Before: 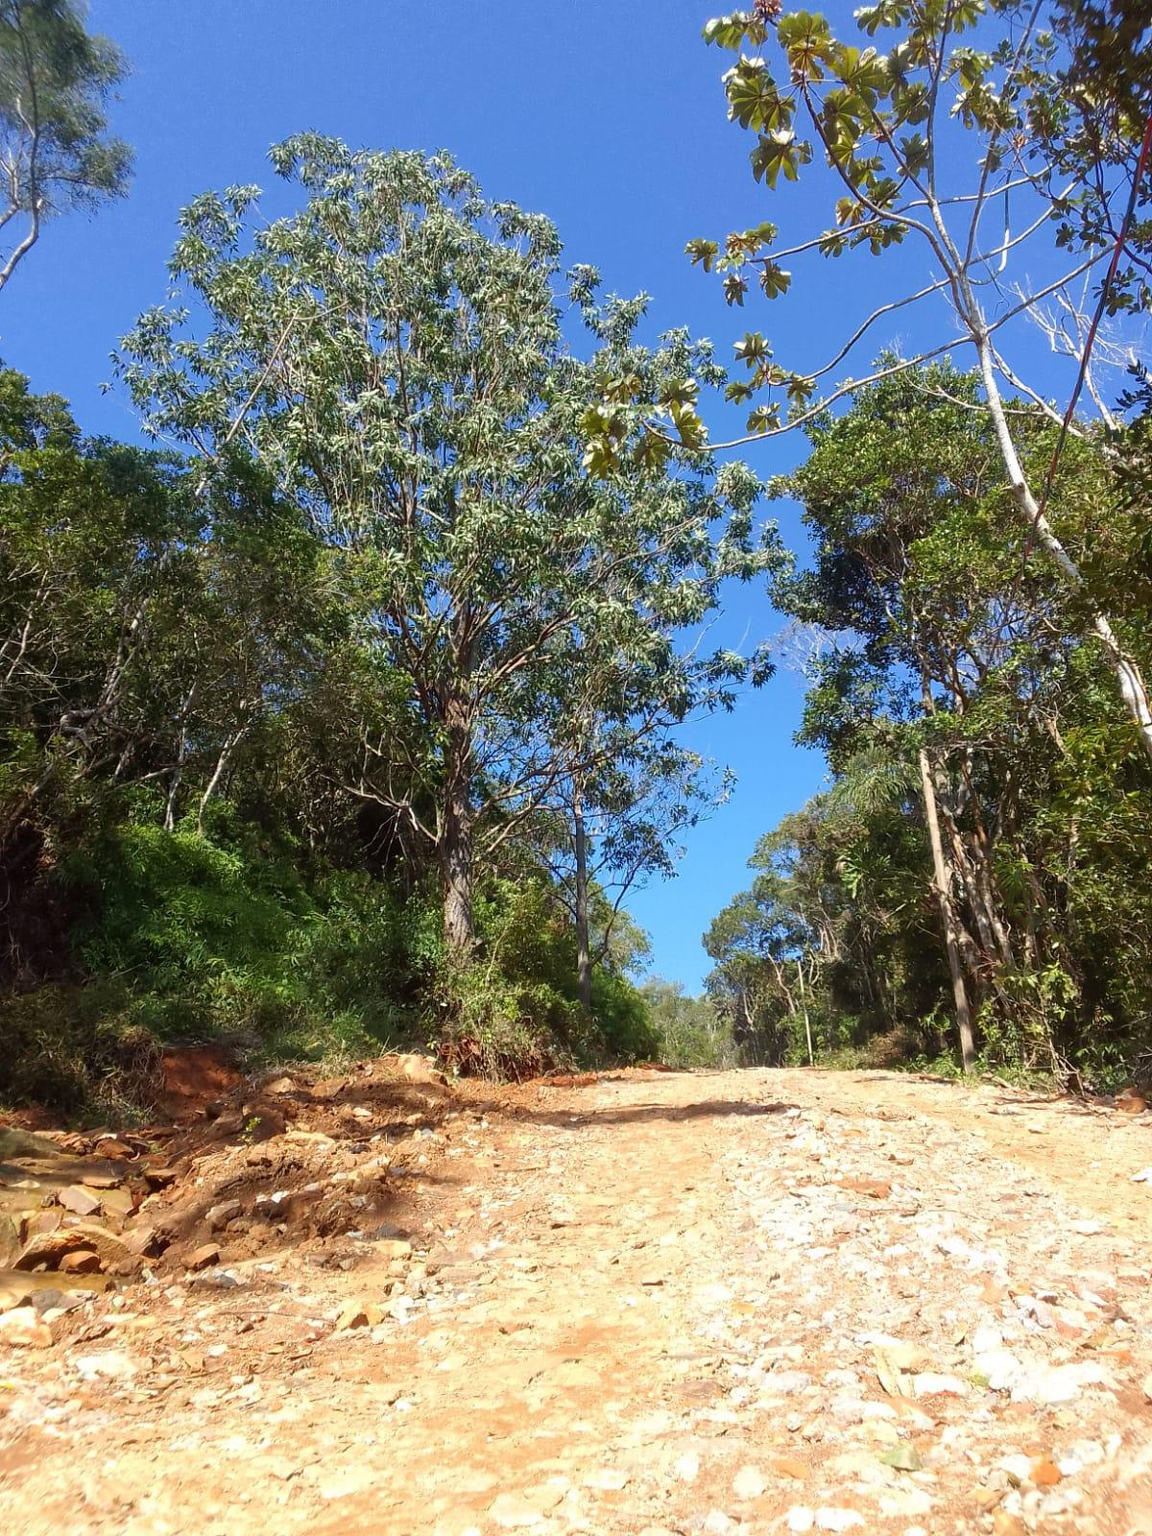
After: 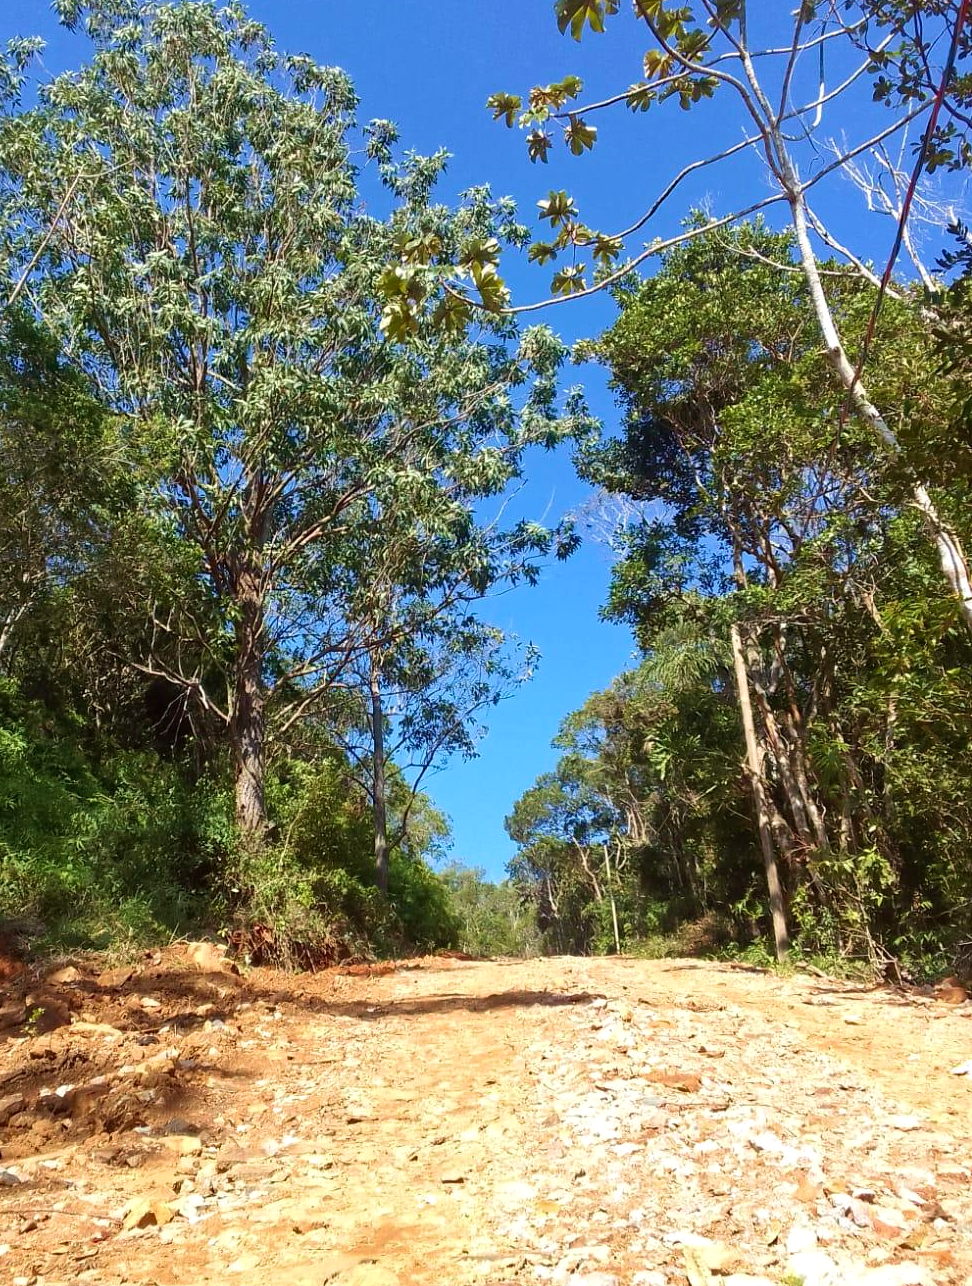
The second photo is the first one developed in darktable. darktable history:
contrast brightness saturation: contrast 0.08, saturation 0.021
haze removal: compatibility mode true, adaptive false
crop: left 18.927%, top 9.797%, right 0%, bottom 9.785%
tone equalizer: edges refinement/feathering 500, mask exposure compensation -1.57 EV, preserve details no
shadows and highlights: shadows 29.61, highlights -30.35, low approximation 0.01, soften with gaussian
levels: white 99.97%, levels [0, 0.492, 0.984]
velvia: on, module defaults
